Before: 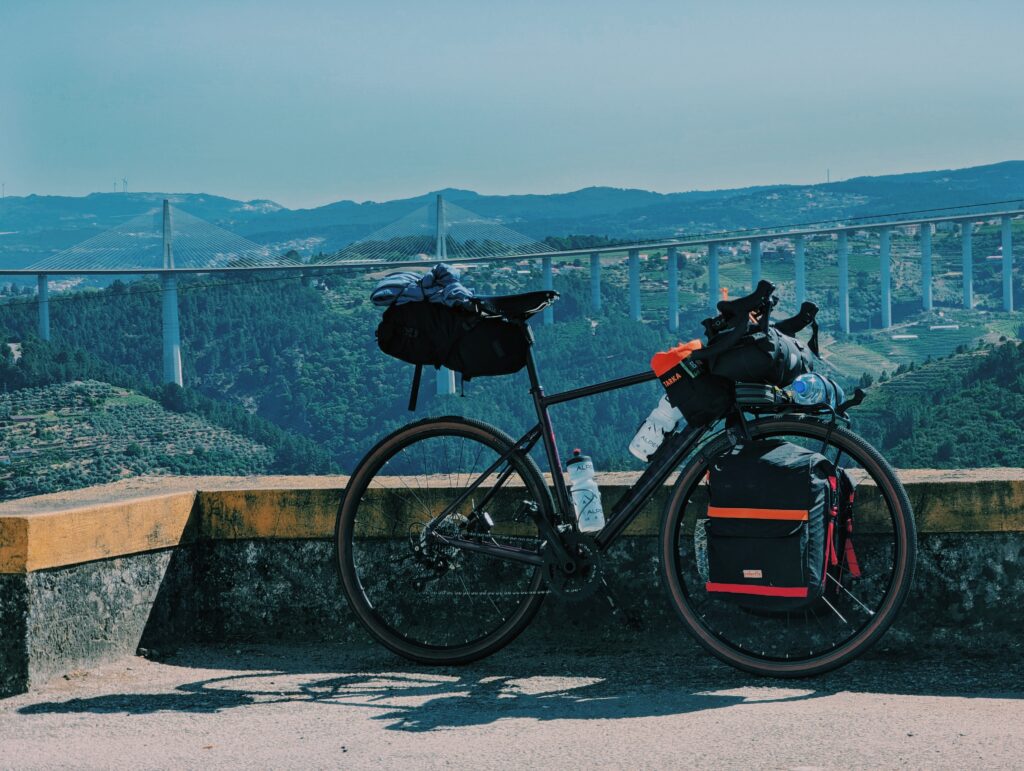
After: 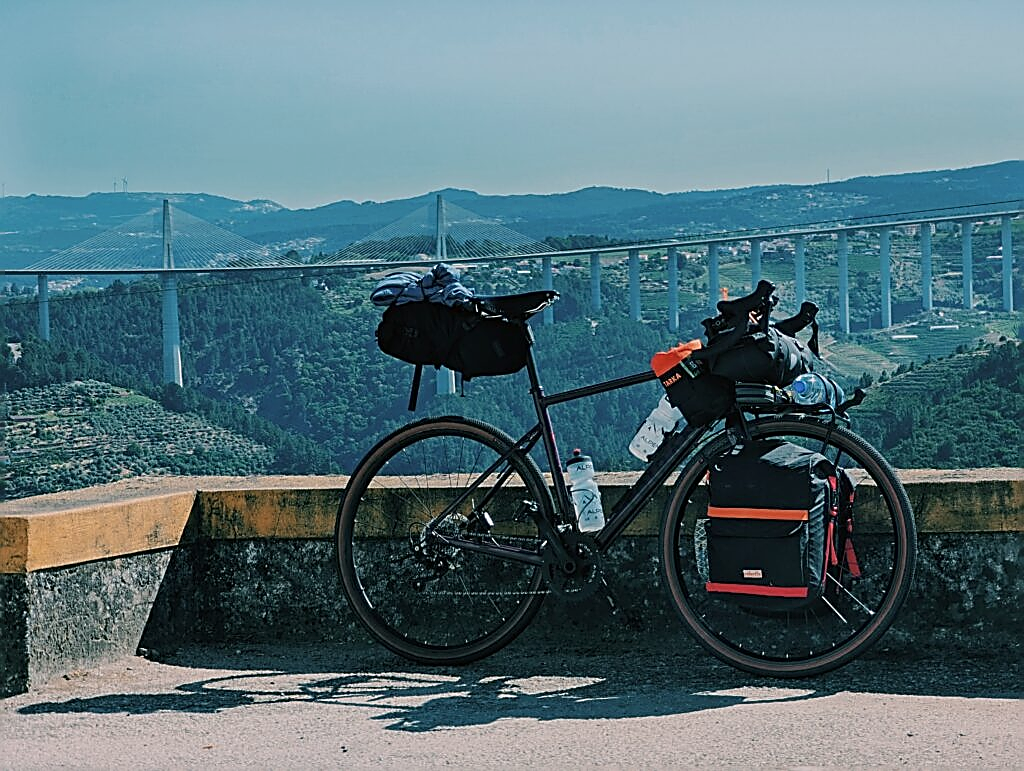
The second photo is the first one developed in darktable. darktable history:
sharpen: radius 1.713, amount 1.292
contrast brightness saturation: saturation -0.063
